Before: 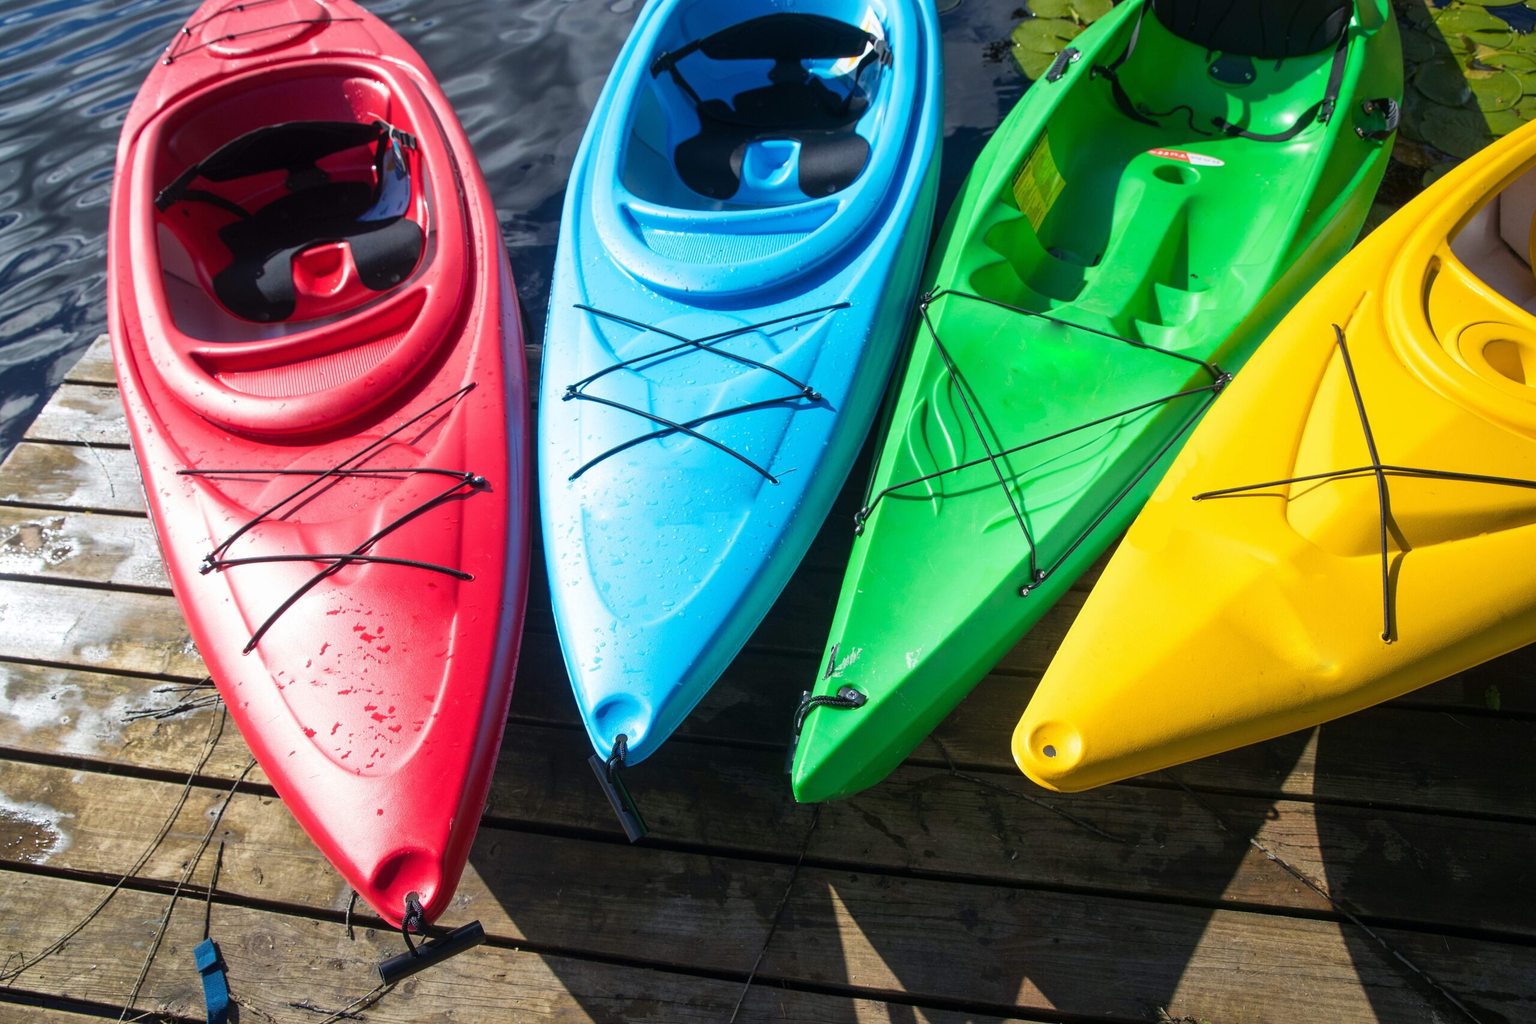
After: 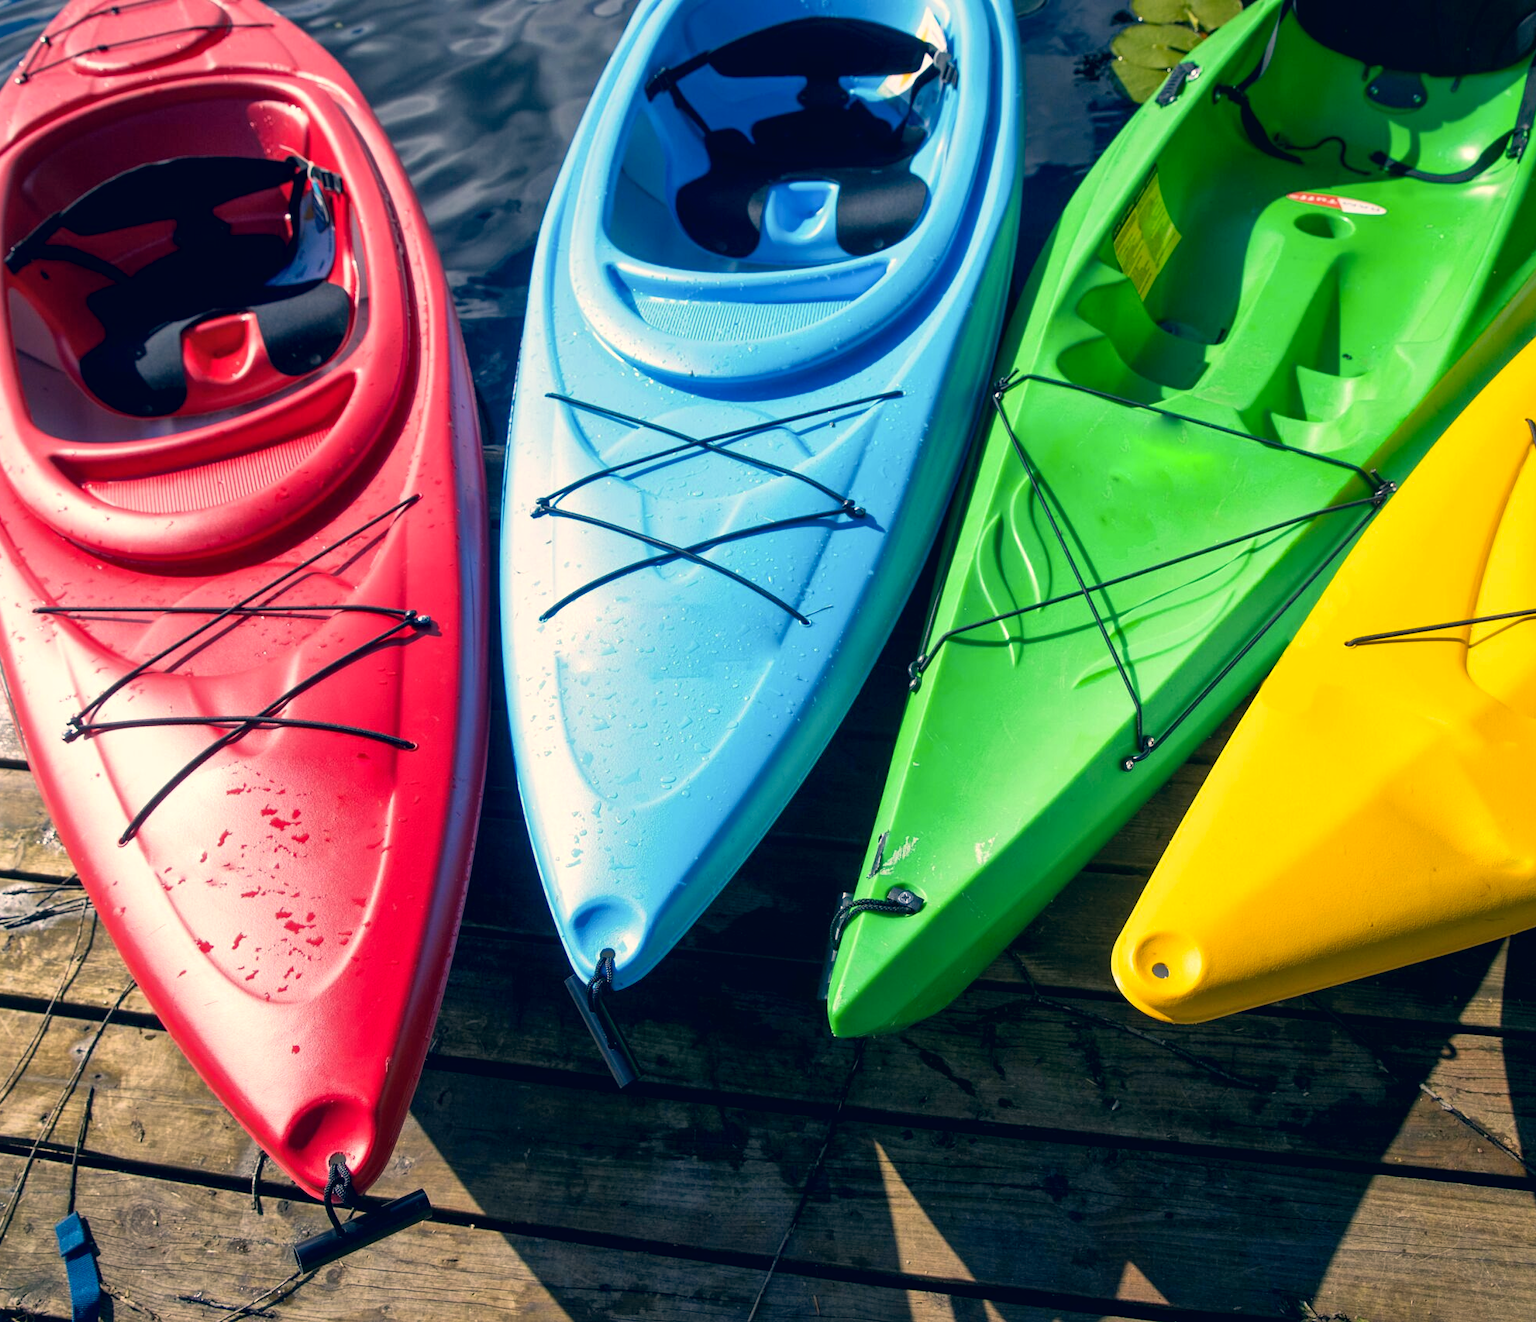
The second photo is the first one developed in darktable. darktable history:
crop: left 9.88%, right 12.664%
local contrast: mode bilateral grid, contrast 20, coarseness 50, detail 130%, midtone range 0.2
exposure: black level correction 0.005, exposure 0.001 EV, compensate highlight preservation false
color correction: highlights a* 10.32, highlights b* 14.66, shadows a* -9.59, shadows b* -15.02
